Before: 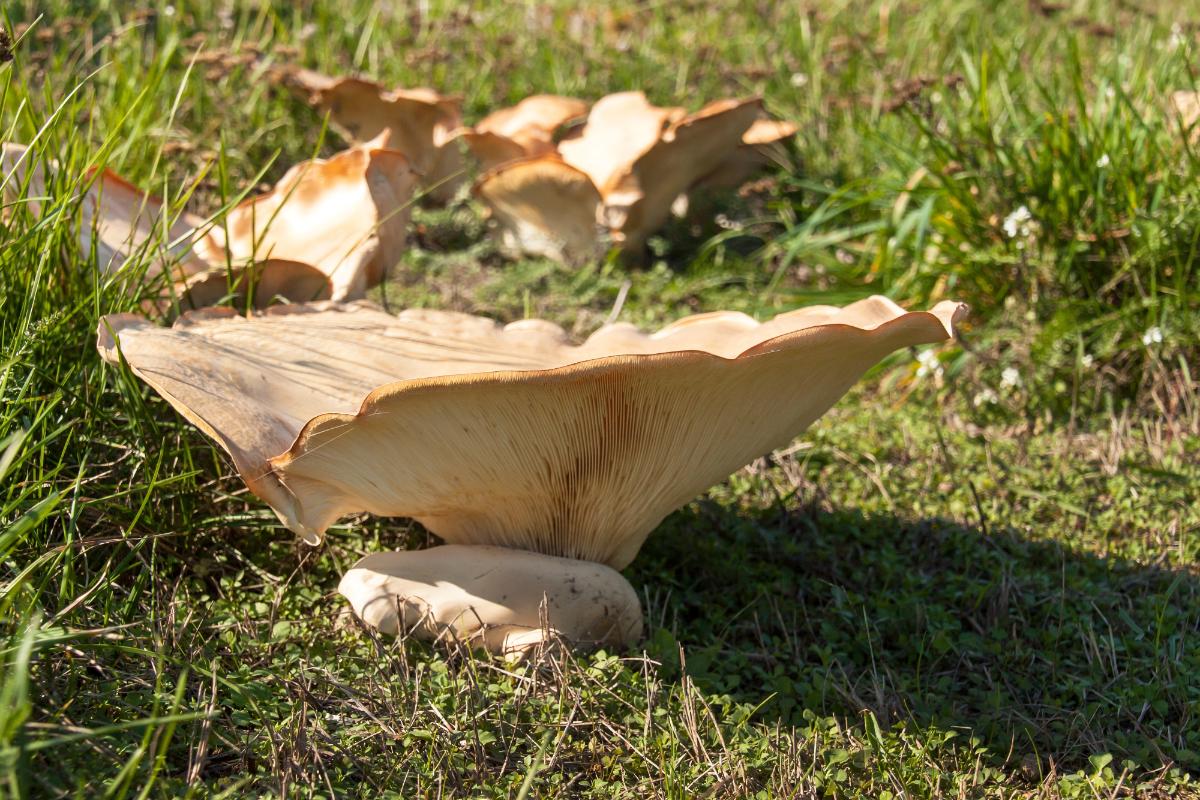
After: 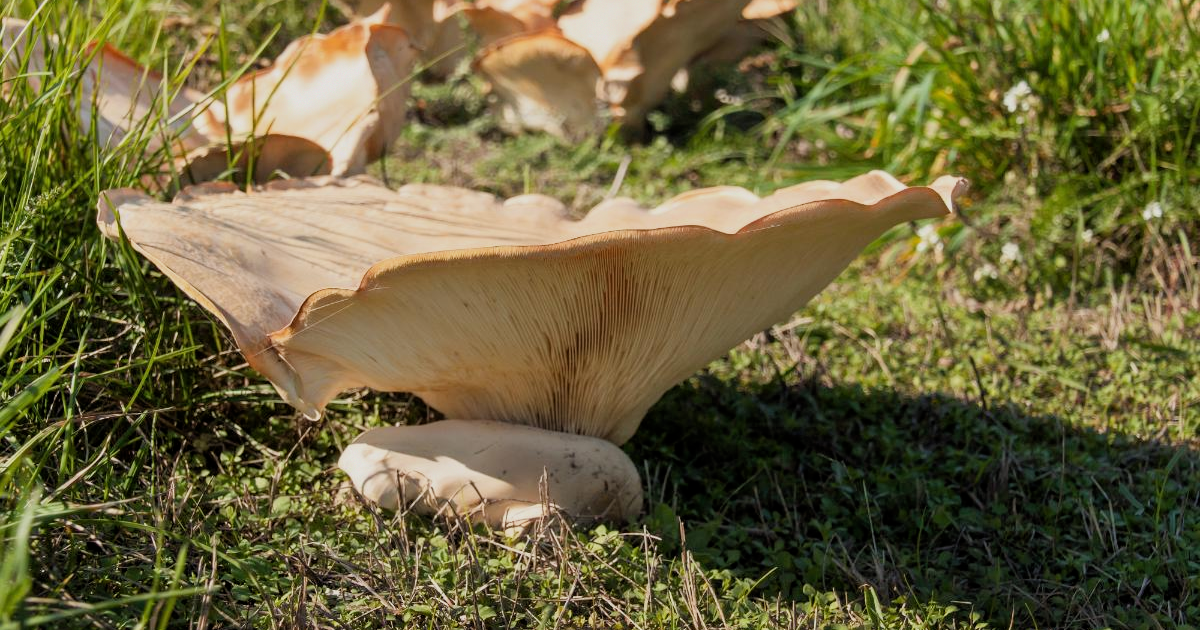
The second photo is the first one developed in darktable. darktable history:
crop and rotate: top 15.691%, bottom 5.473%
filmic rgb: middle gray luminance 18.25%, black relative exposure -11.17 EV, white relative exposure 3.71 EV, threshold -0.289 EV, transition 3.19 EV, structure ↔ texture 99.05%, target black luminance 0%, hardness 5.85, latitude 57.28%, contrast 0.965, shadows ↔ highlights balance 49.36%, enable highlight reconstruction true
